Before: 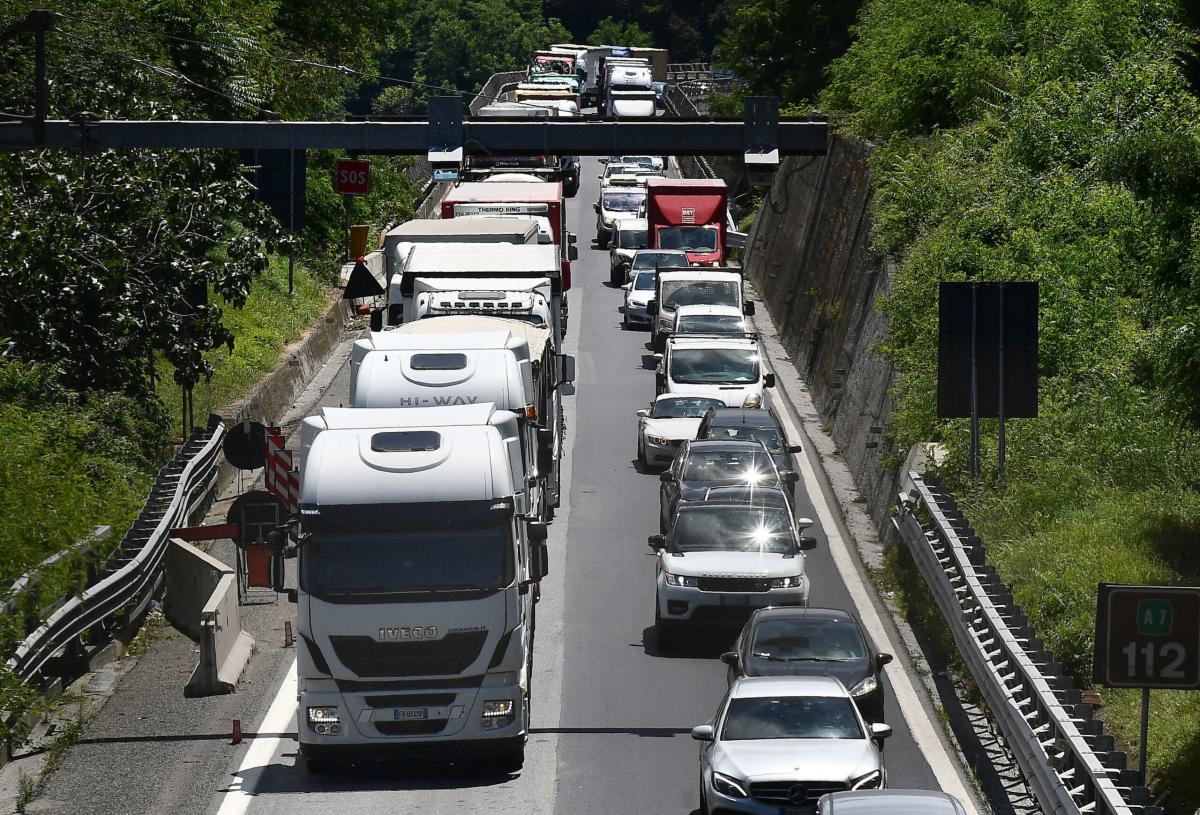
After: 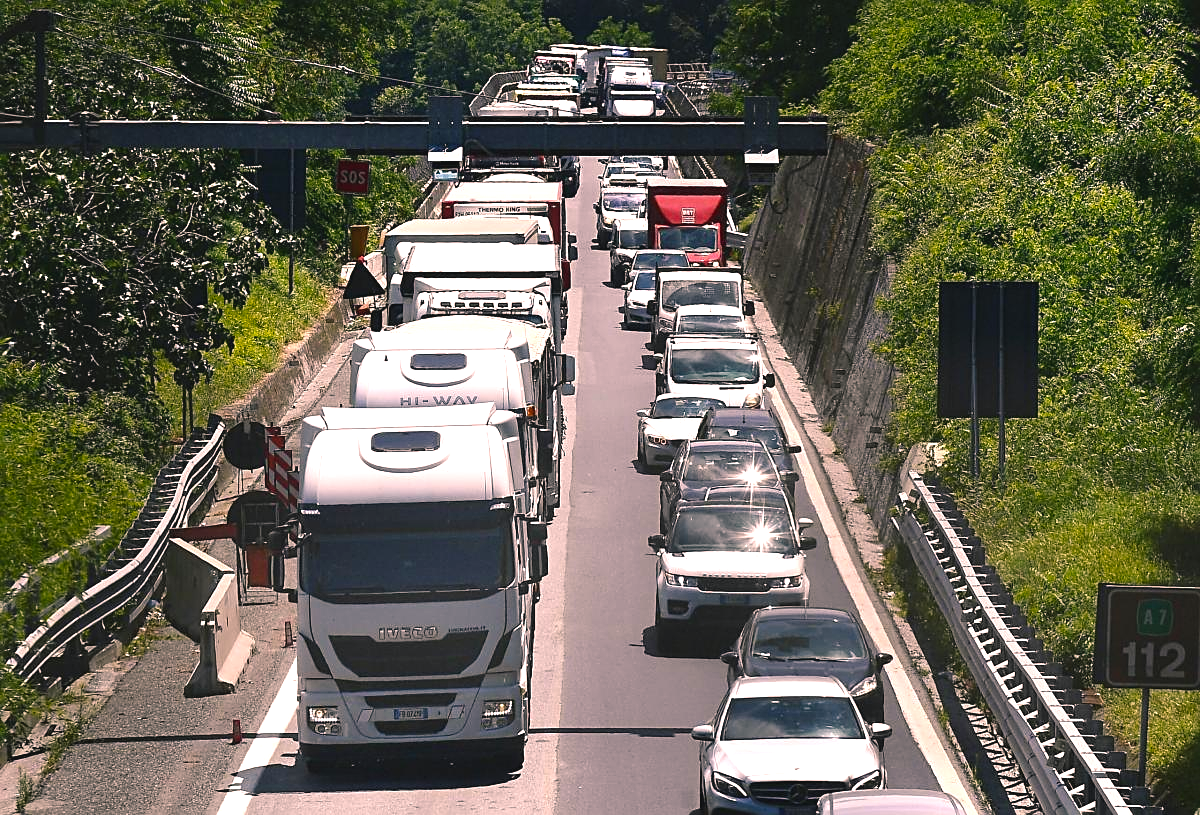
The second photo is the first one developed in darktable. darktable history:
exposure: exposure 0.649 EV, compensate exposure bias true, compensate highlight preservation false
color correction: highlights b* 0.021, saturation 0.986
color balance rgb: shadows lift › chroma 1.02%, shadows lift › hue 217.32°, highlights gain › chroma 4.439%, highlights gain › hue 32.49°, global offset › luminance 0.516%, perceptual saturation grading › global saturation 19.778%
sharpen: on, module defaults
